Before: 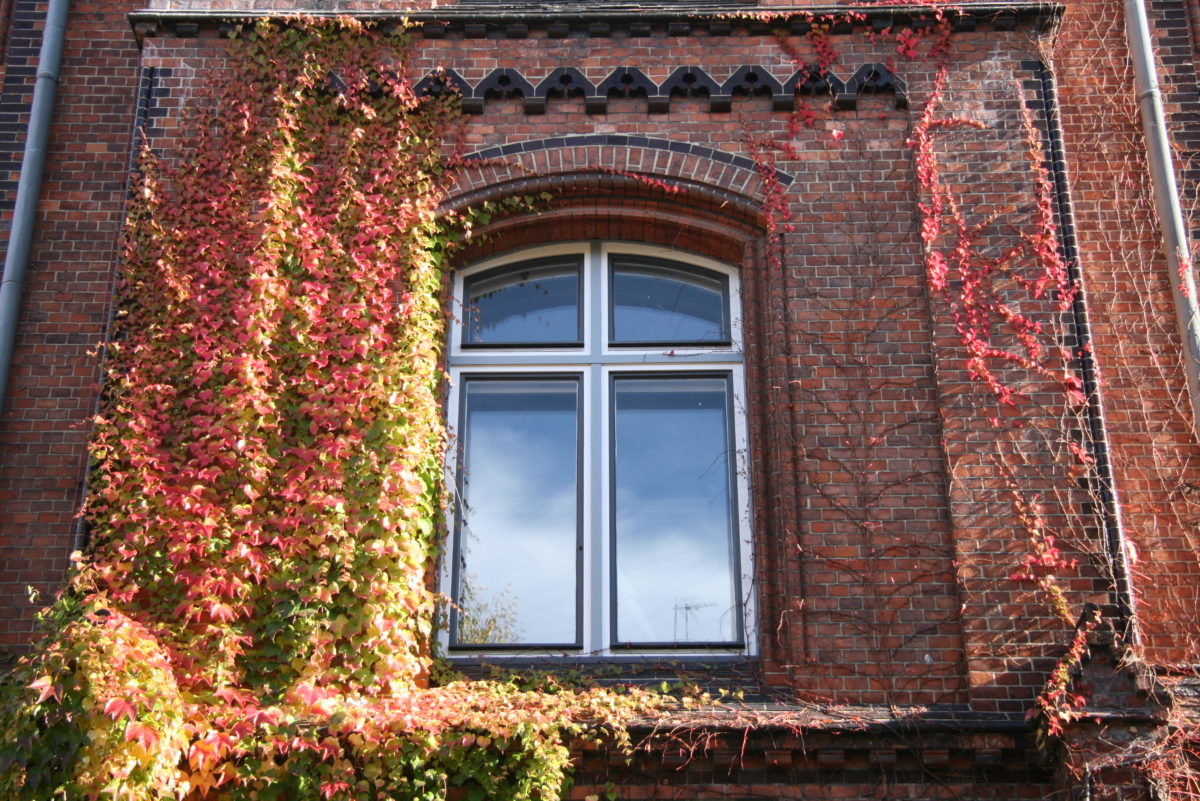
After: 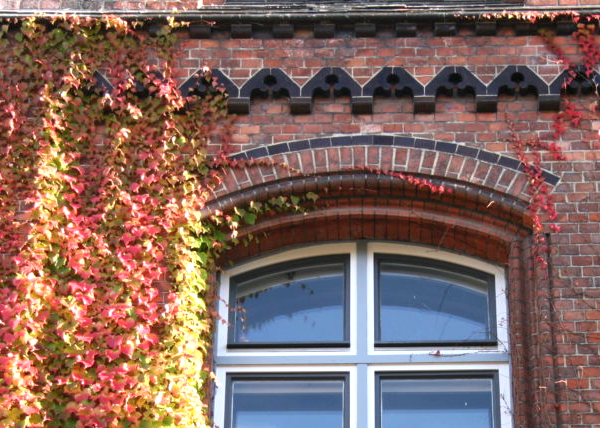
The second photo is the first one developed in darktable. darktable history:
crop: left 19.556%, right 30.401%, bottom 46.458%
exposure: black level correction 0.001, exposure 0.5 EV, compensate exposure bias true, compensate highlight preservation false
